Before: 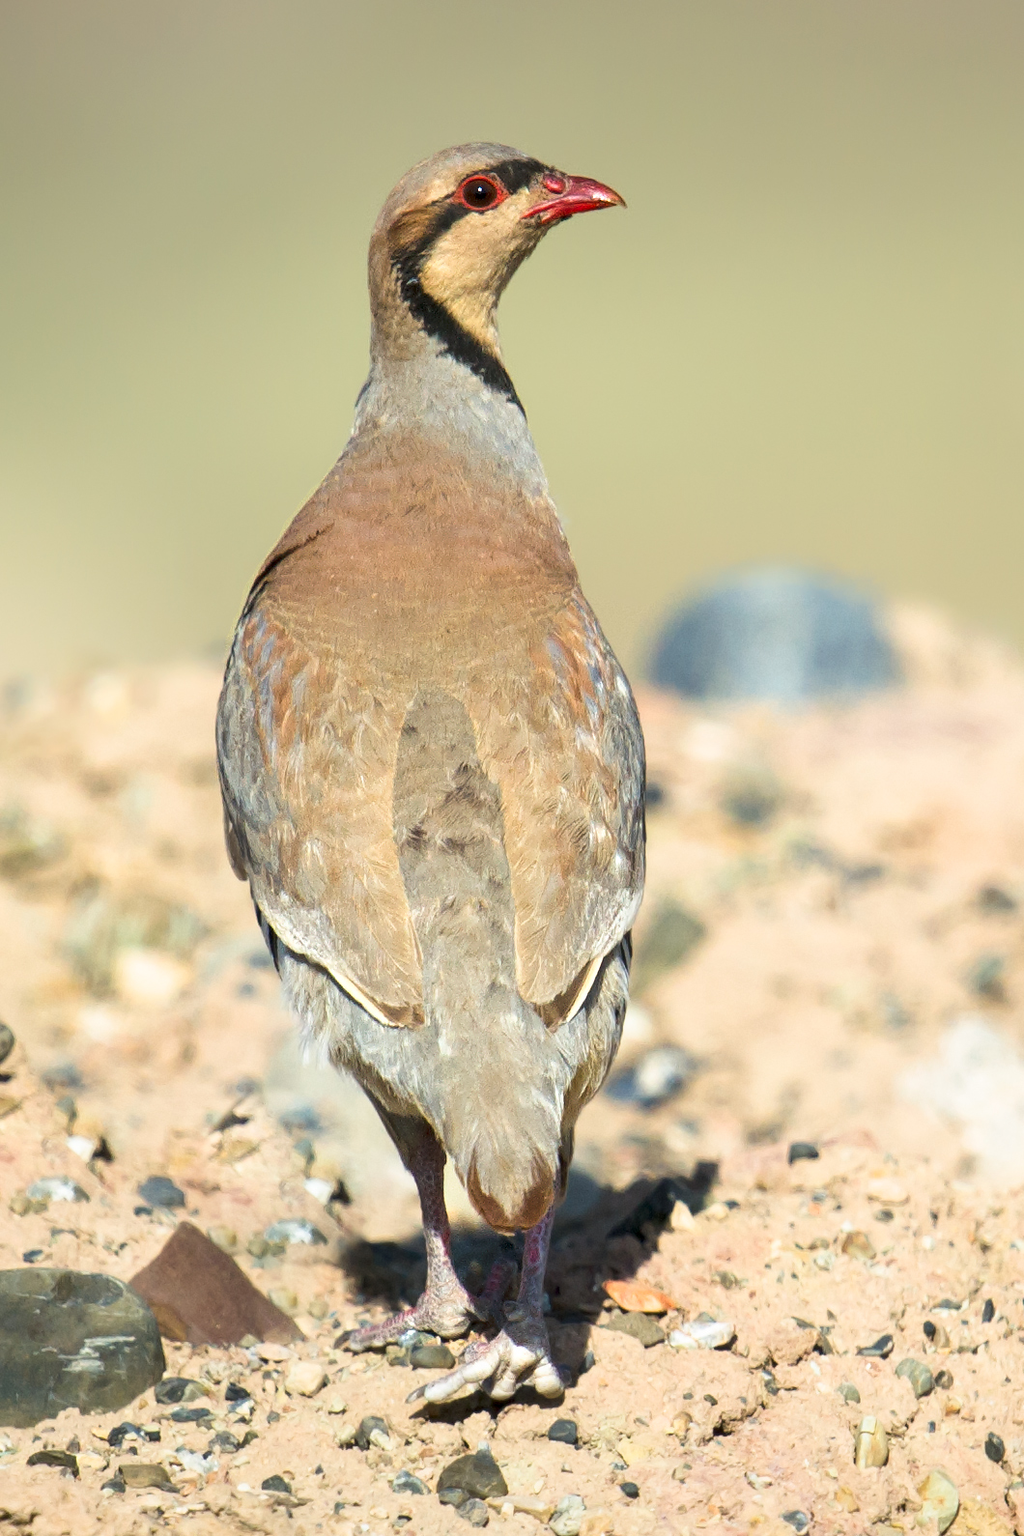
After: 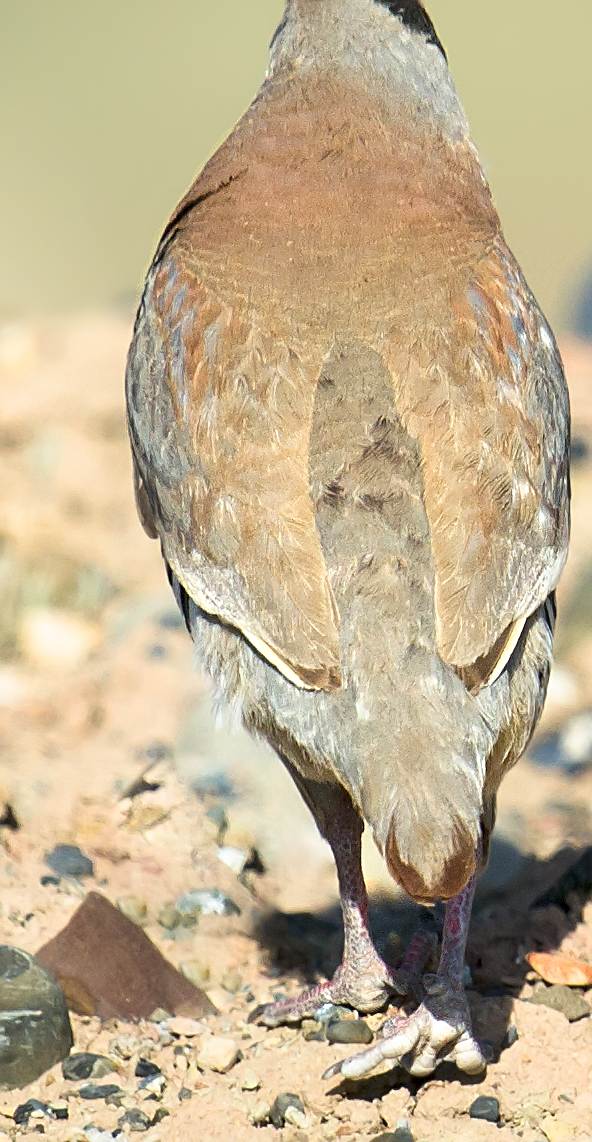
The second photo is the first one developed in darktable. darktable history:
sharpen: on, module defaults
crop: left 9.315%, top 23.483%, right 34.779%, bottom 4.667%
